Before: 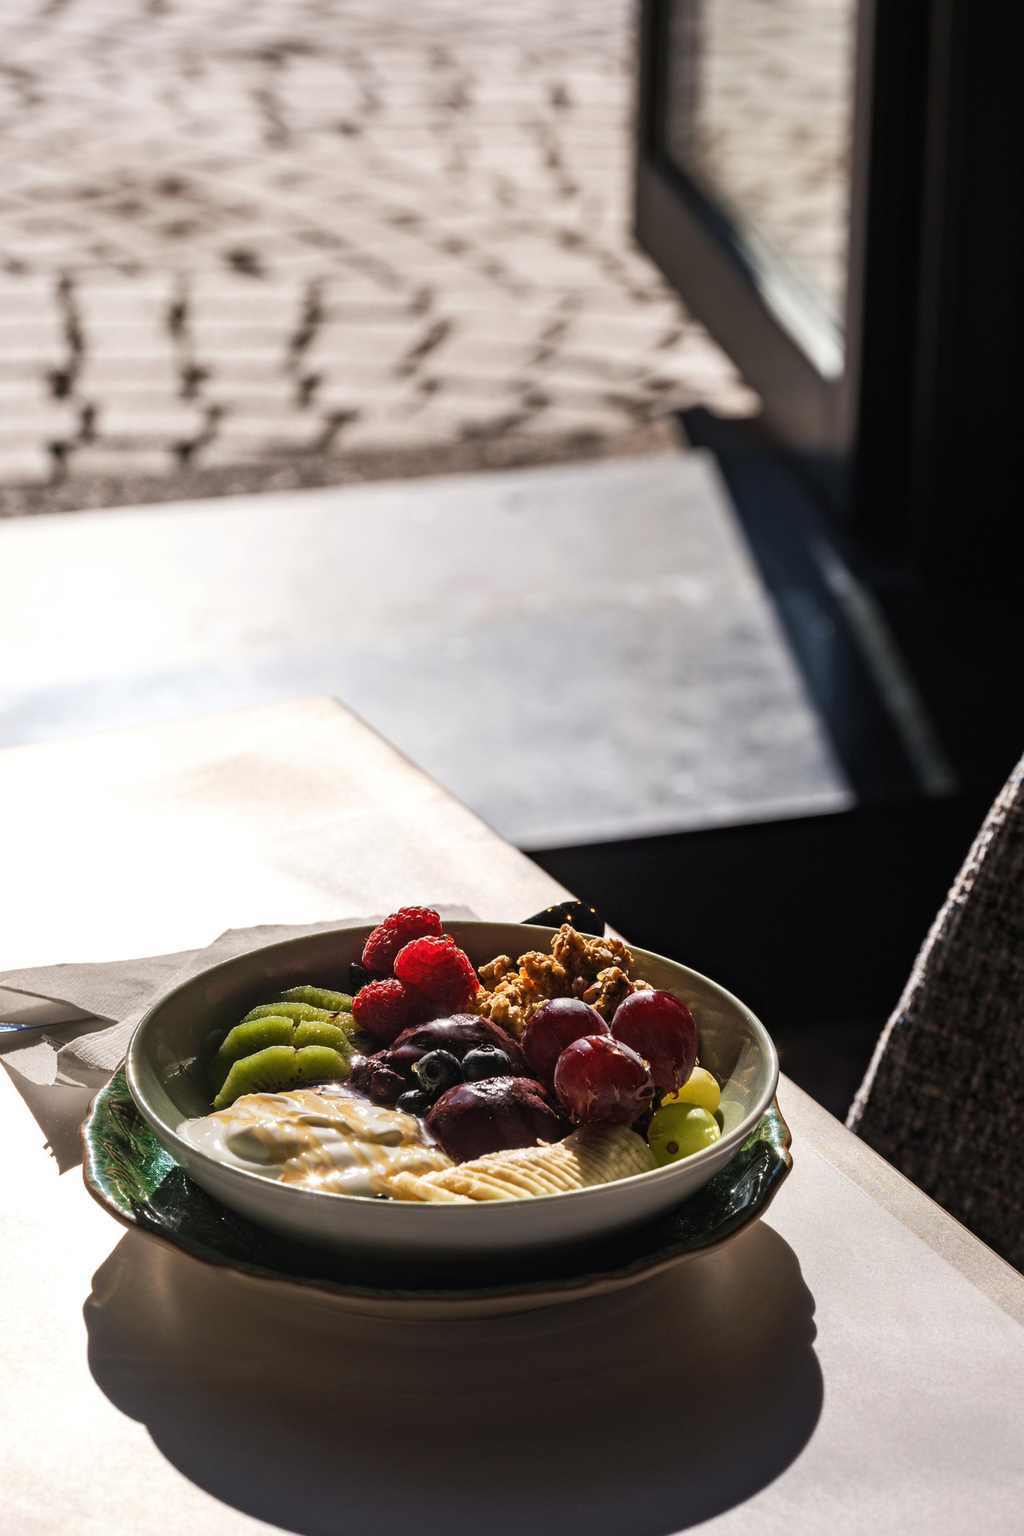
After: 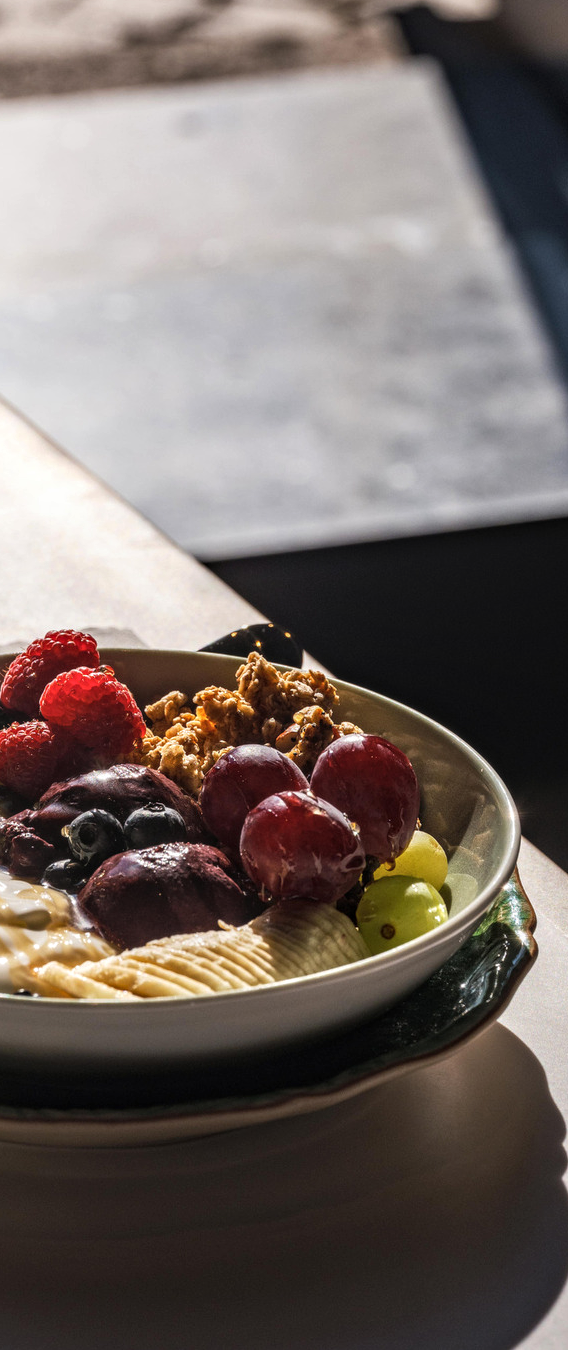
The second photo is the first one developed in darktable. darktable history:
local contrast: on, module defaults
crop: left 35.432%, top 26.233%, right 20.145%, bottom 3.432%
